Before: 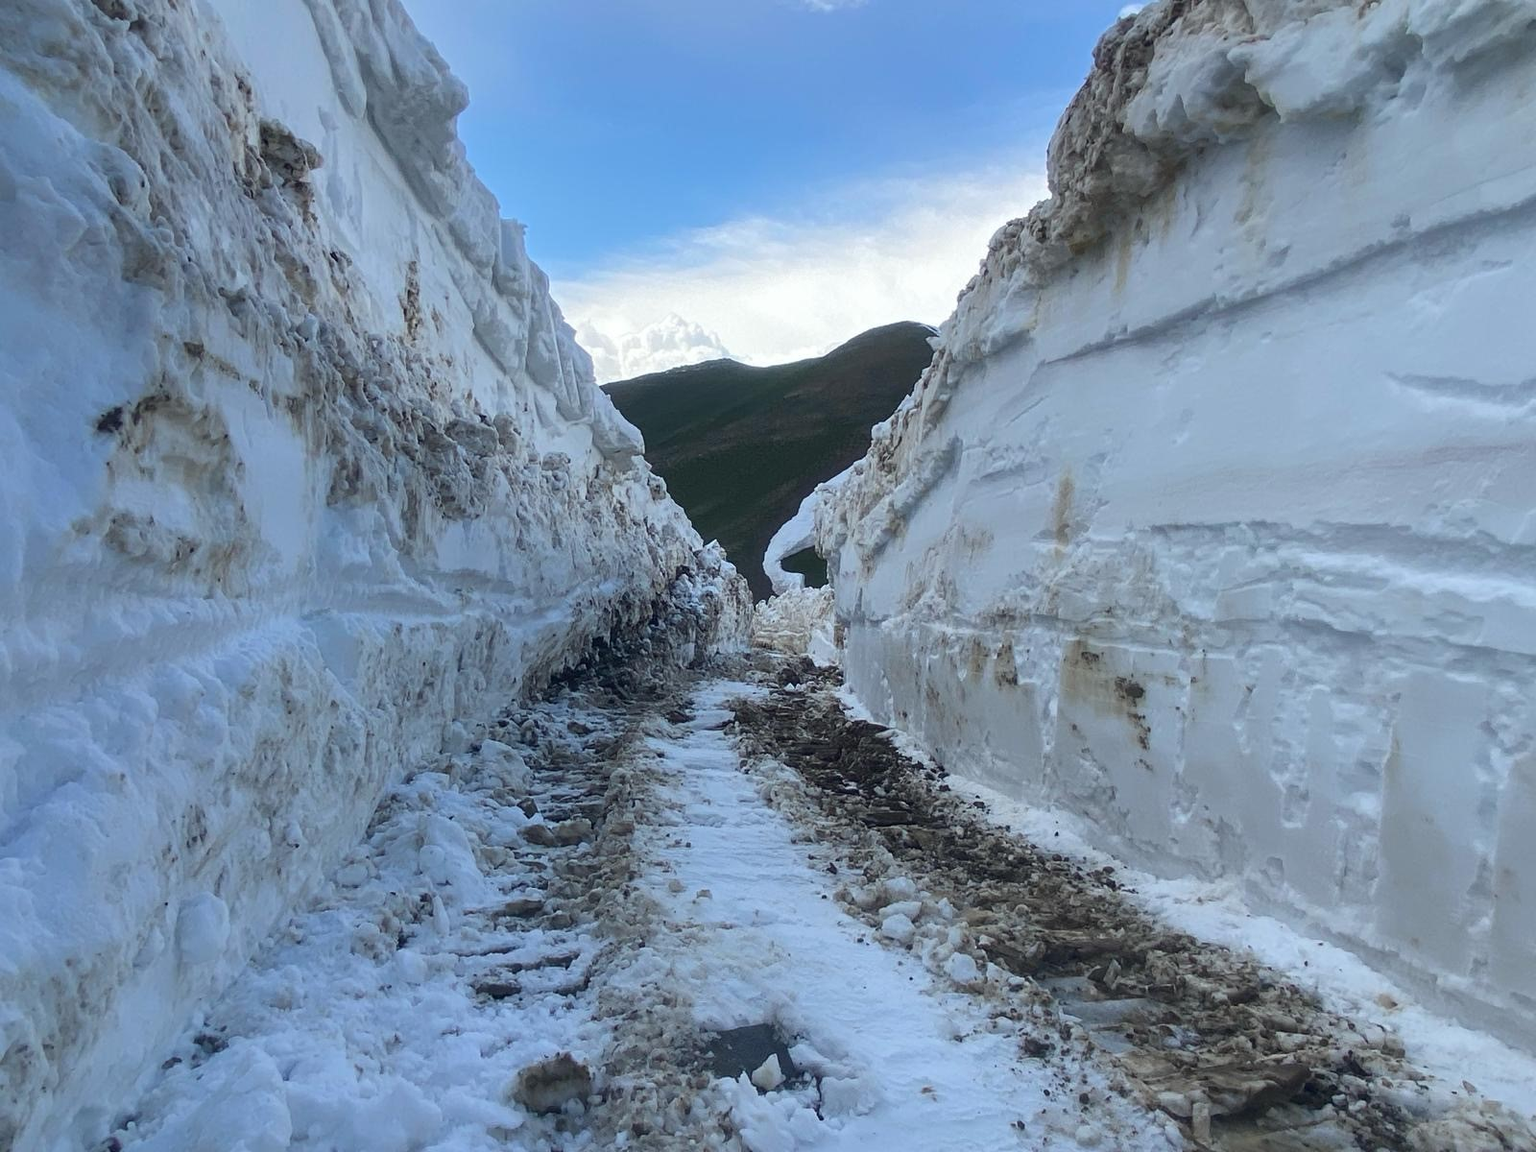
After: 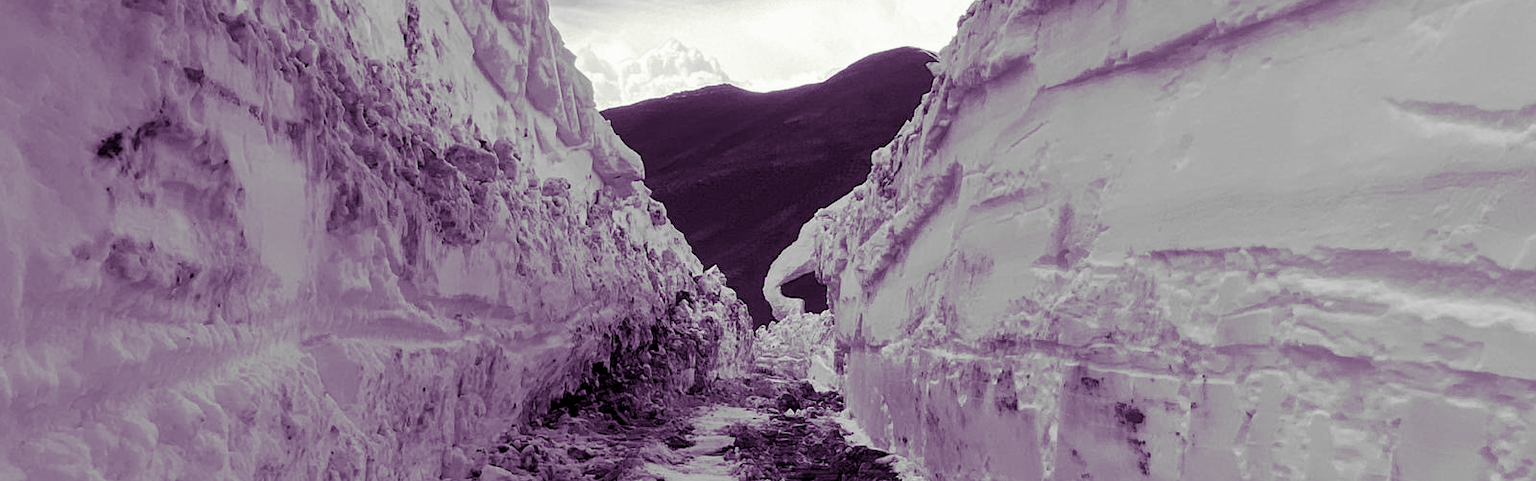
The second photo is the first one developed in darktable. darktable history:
crop and rotate: top 23.84%, bottom 34.294%
color balance rgb: shadows lift › chroma 3%, shadows lift › hue 280.8°, power › hue 330°, highlights gain › chroma 3%, highlights gain › hue 75.6°, global offset › luminance -1%, perceptual saturation grading › global saturation 20%, perceptual saturation grading › highlights -25%, perceptual saturation grading › shadows 50%, global vibrance 20%
monochrome: size 1
split-toning: shadows › hue 277.2°, shadows › saturation 0.74
